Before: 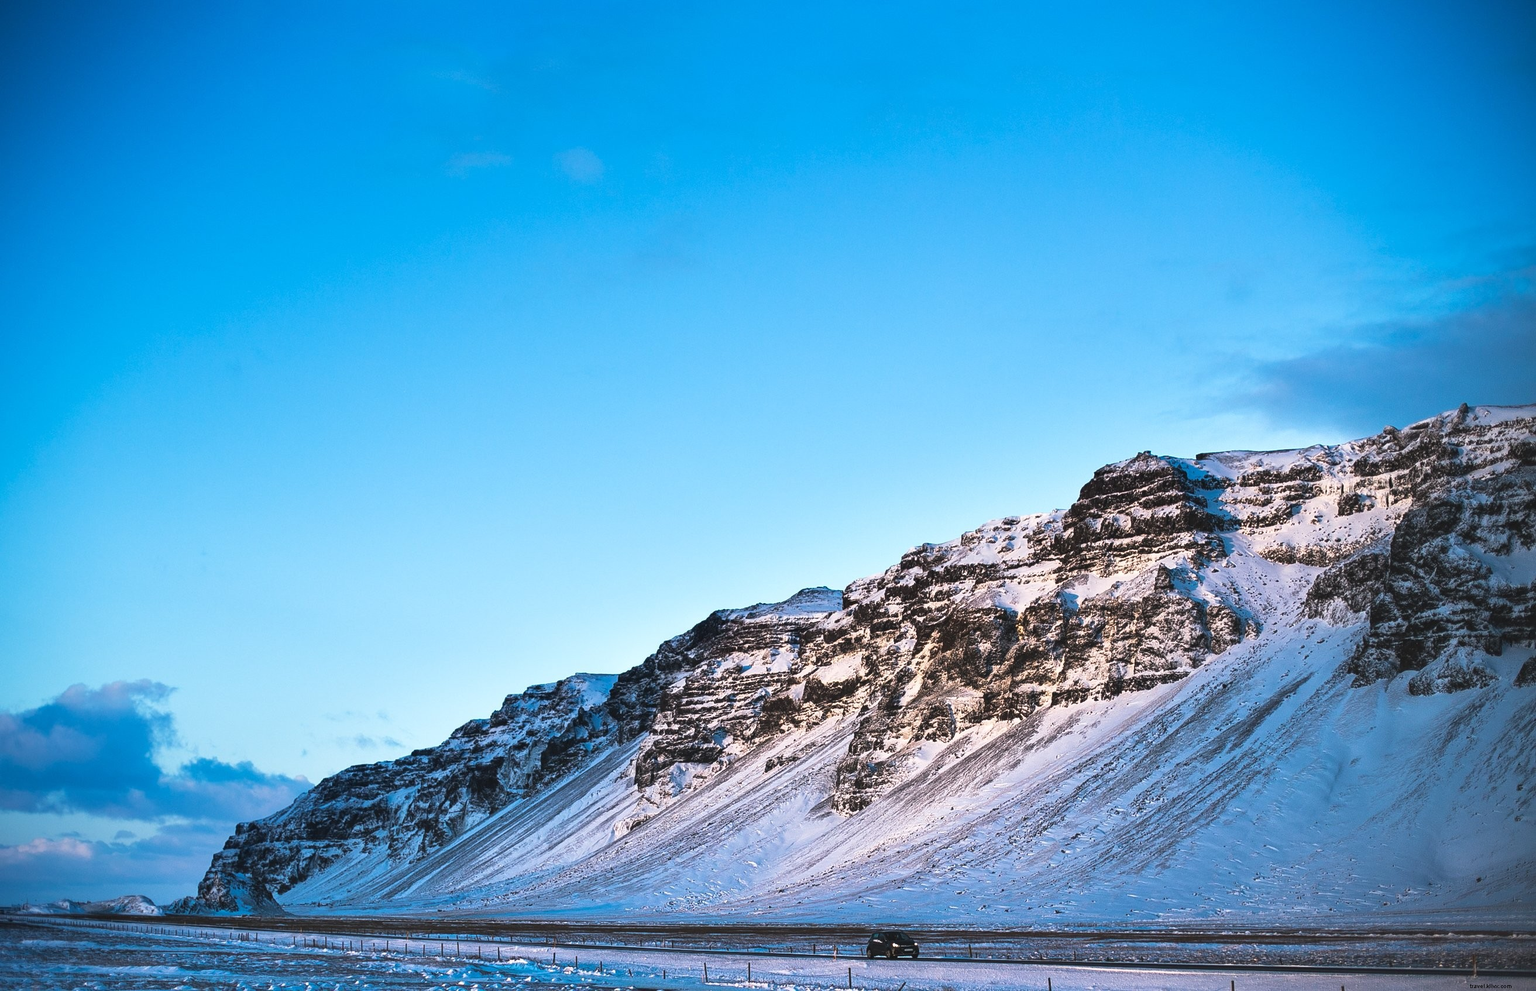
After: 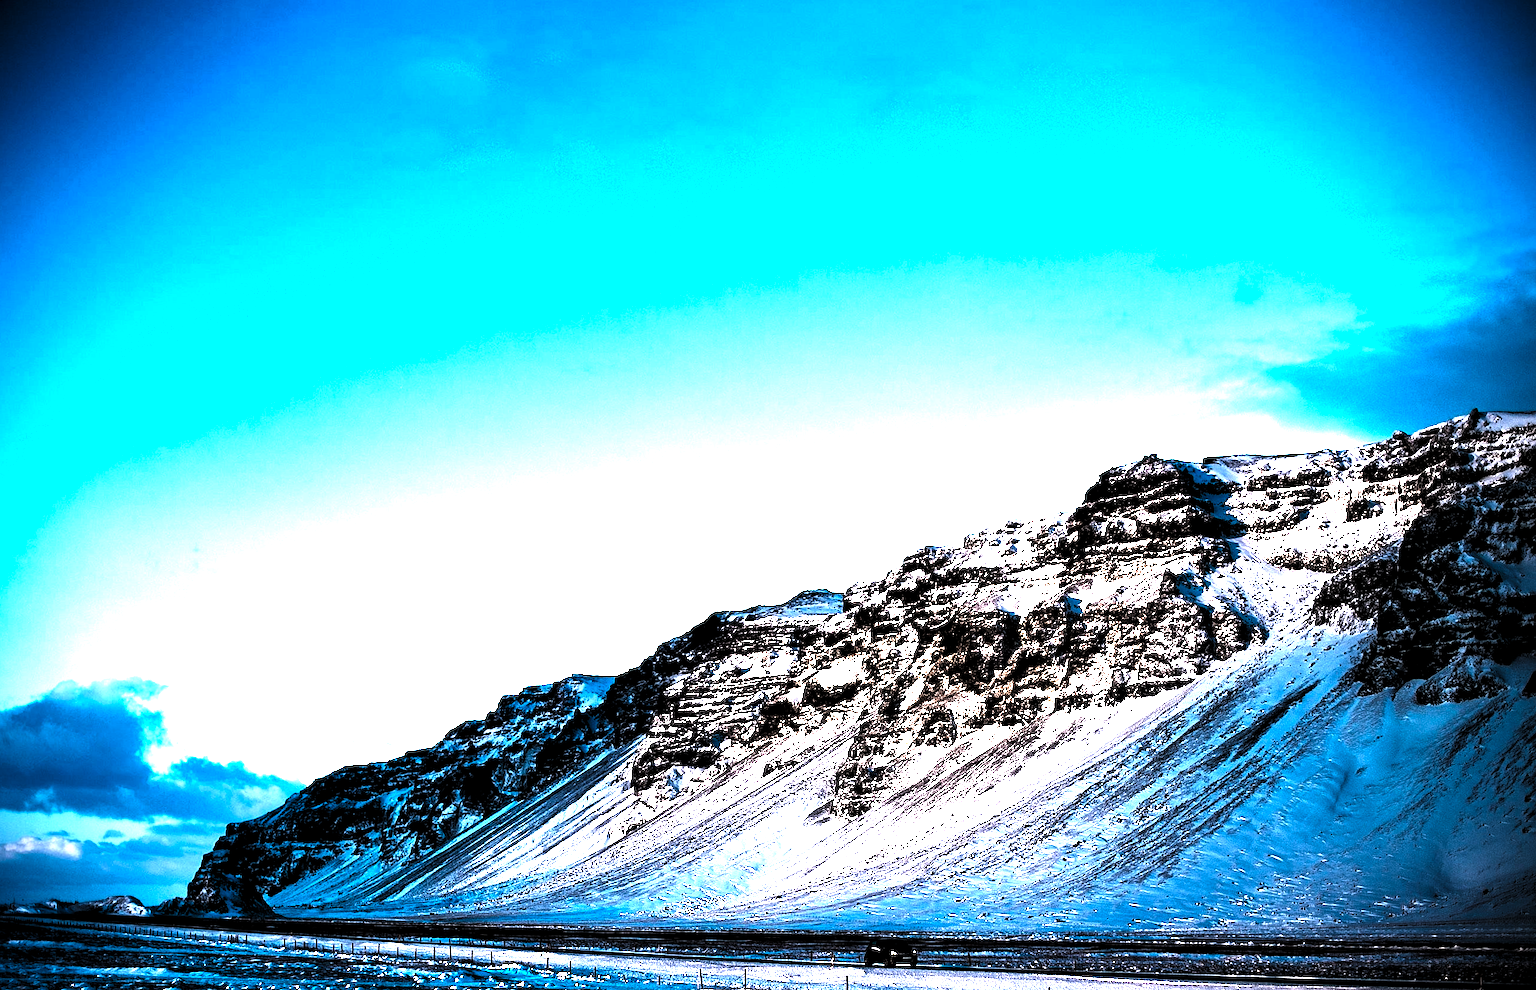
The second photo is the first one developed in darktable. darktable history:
crop and rotate: angle -0.5°
exposure: black level correction 0, exposure 1.1 EV, compensate highlight preservation false
levels: levels [0.129, 0.519, 0.867]
contrast brightness saturation: contrast 0.09, brightness -0.59, saturation 0.17
